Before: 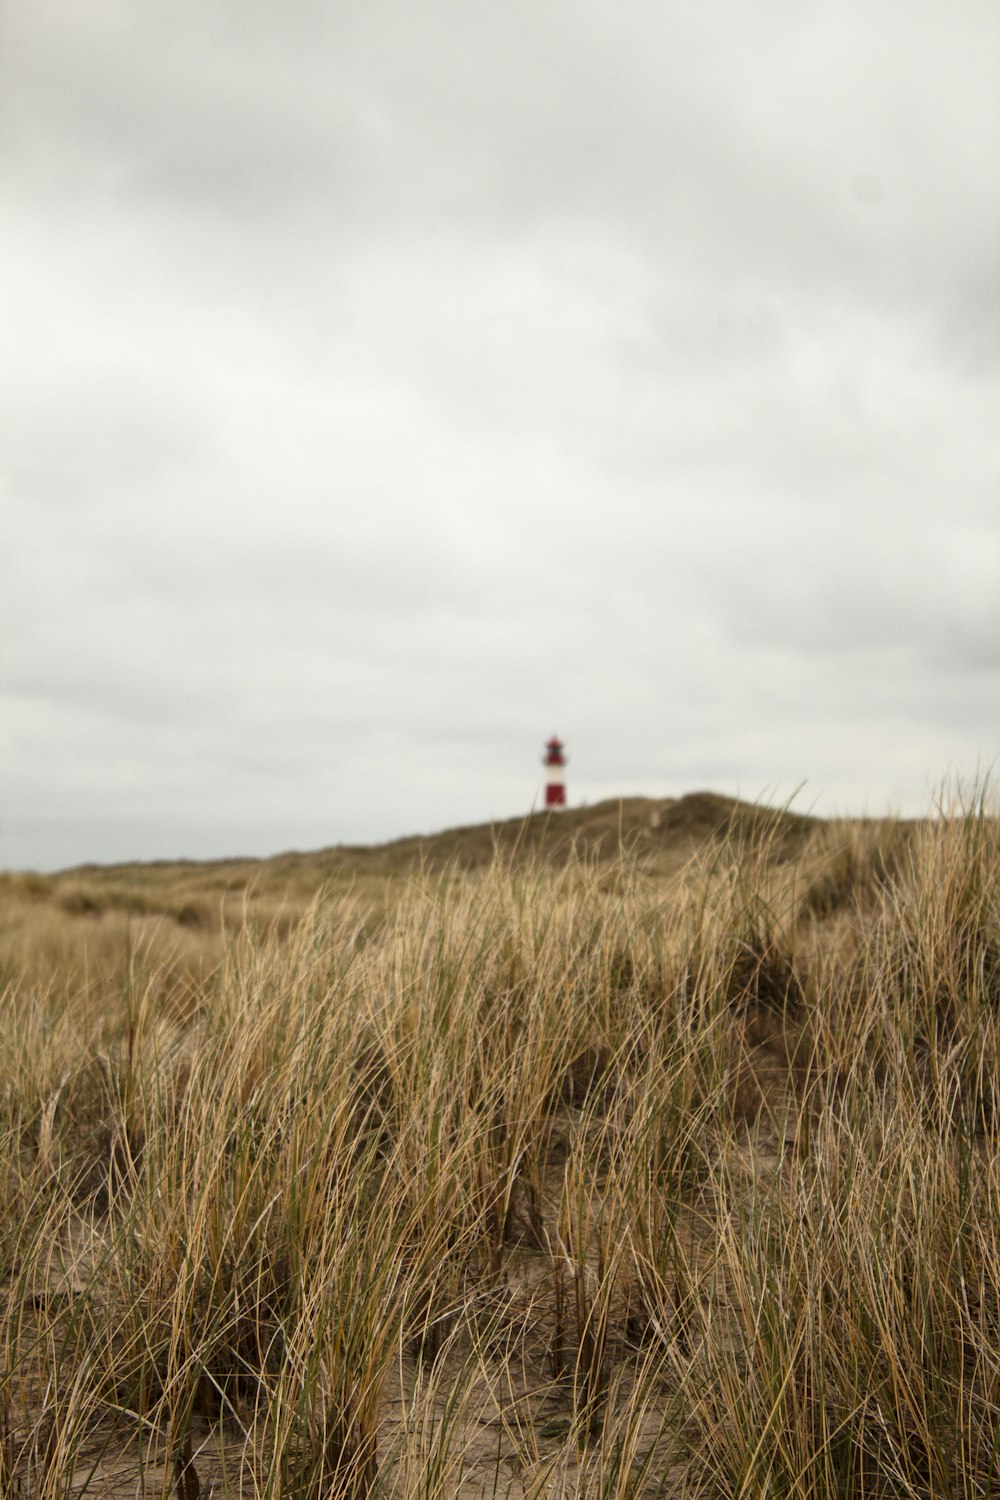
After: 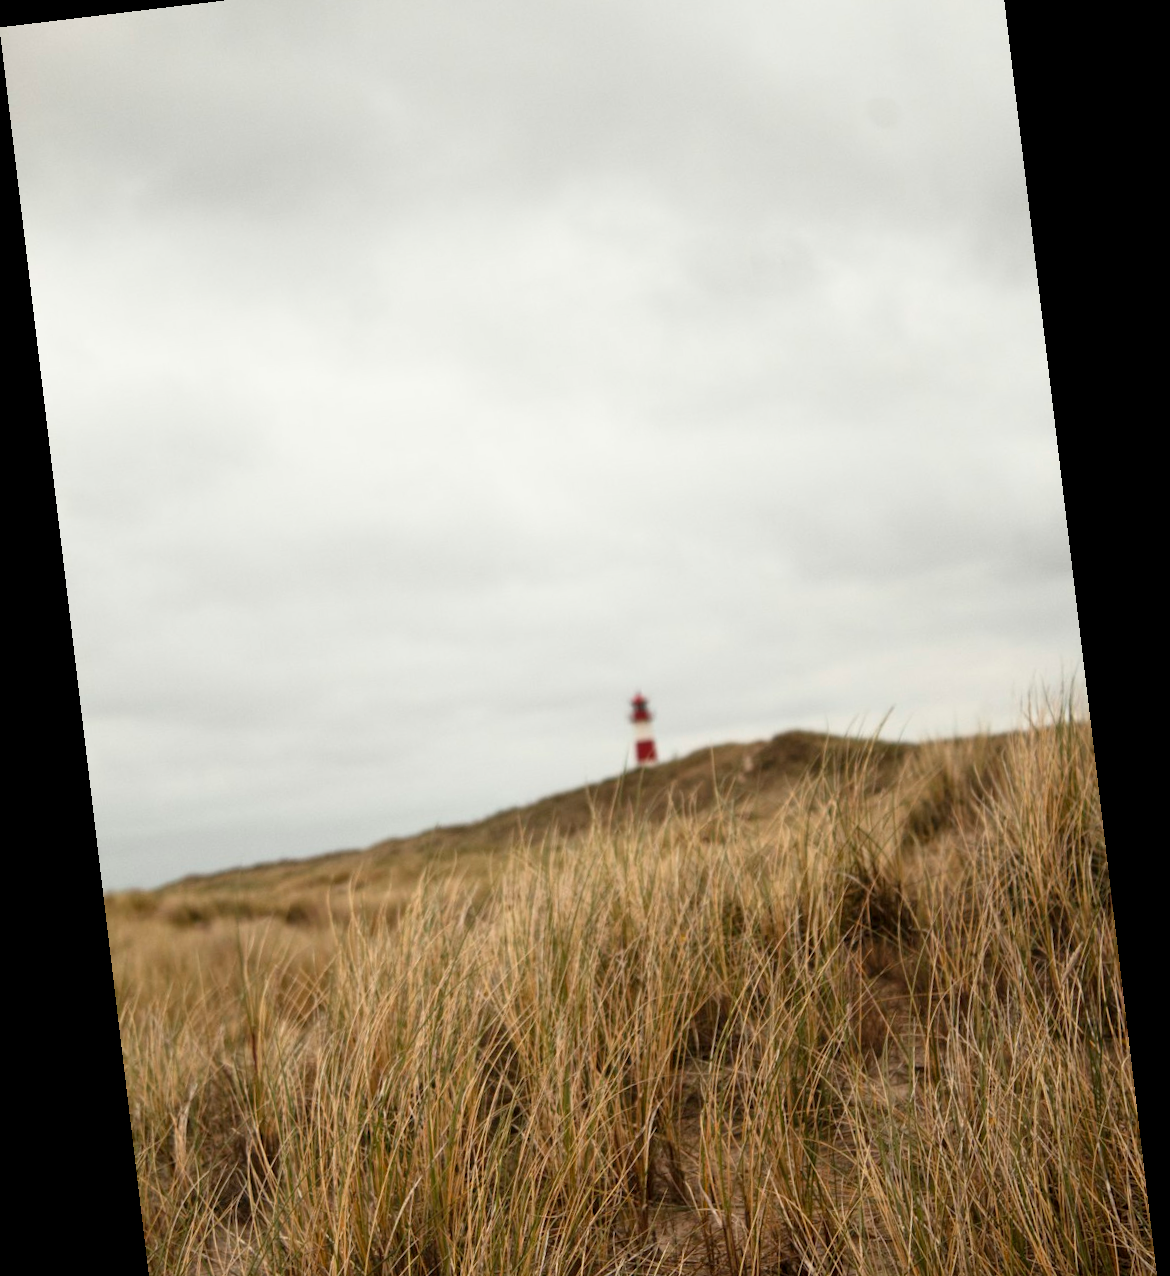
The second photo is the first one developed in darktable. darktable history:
rotate and perspective: rotation -6.83°, automatic cropping off
crop and rotate: top 5.667%, bottom 14.937%
